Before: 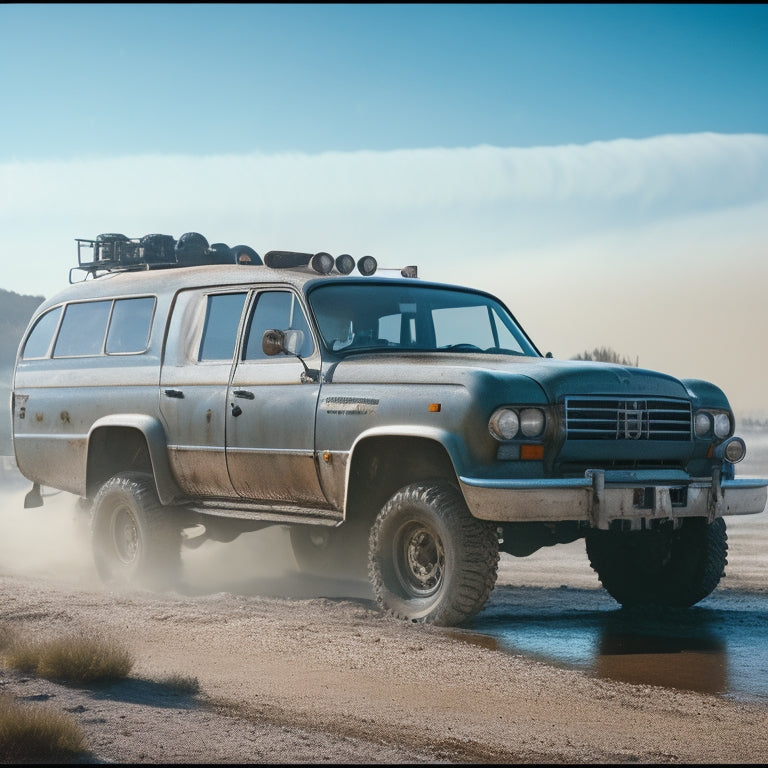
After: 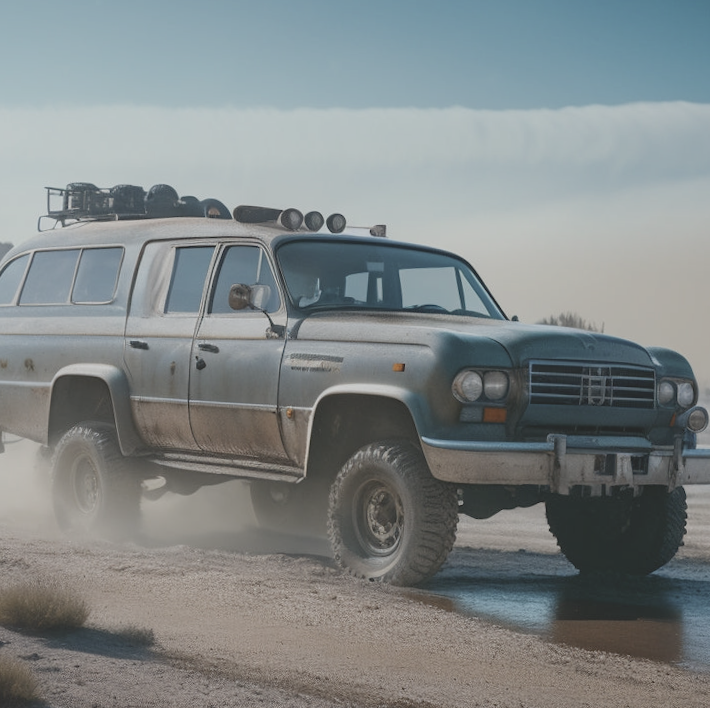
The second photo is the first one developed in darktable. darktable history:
contrast brightness saturation: contrast -0.258, saturation -0.437
crop and rotate: angle -1.88°, left 3.156%, top 4.138%, right 1.352%, bottom 0.7%
exposure: black level correction 0.001, exposure -0.123 EV, compensate exposure bias true, compensate highlight preservation false
